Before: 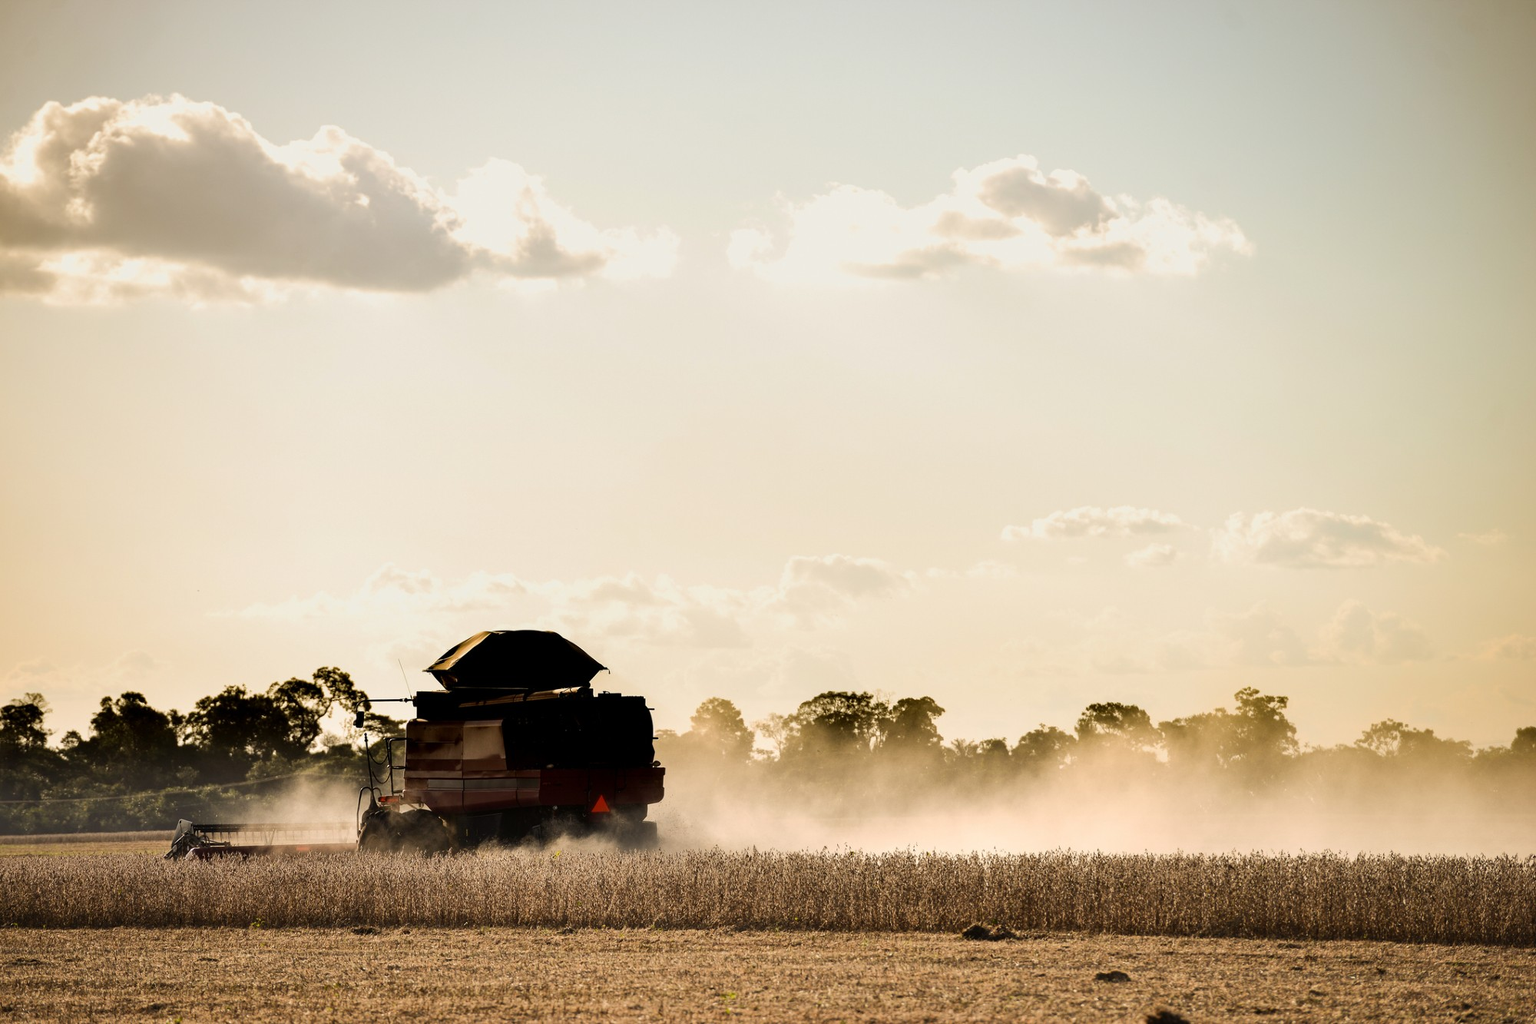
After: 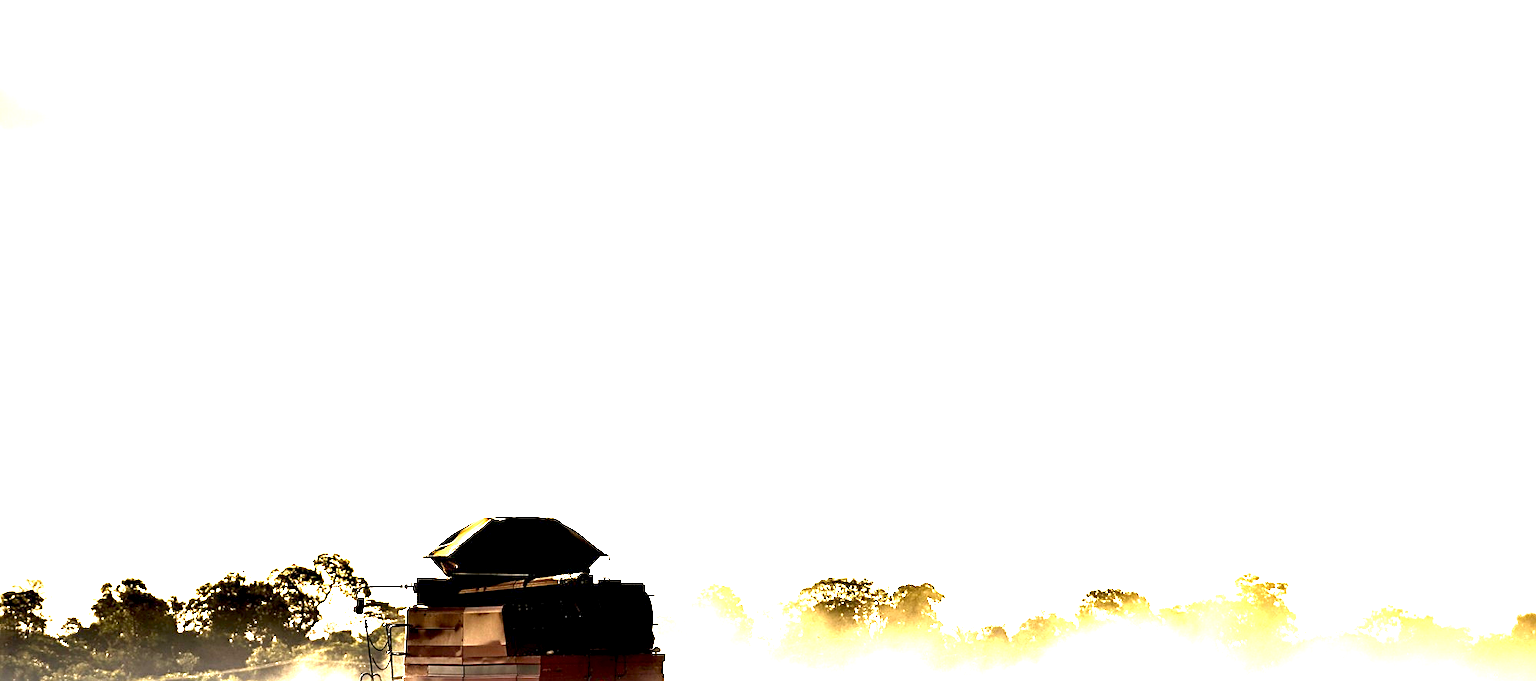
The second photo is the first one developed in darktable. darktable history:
sharpen: on, module defaults
exposure: black level correction 0.001, exposure 2.607 EV, compensate exposure bias true, compensate highlight preservation false
crop: top 11.166%, bottom 22.168%
